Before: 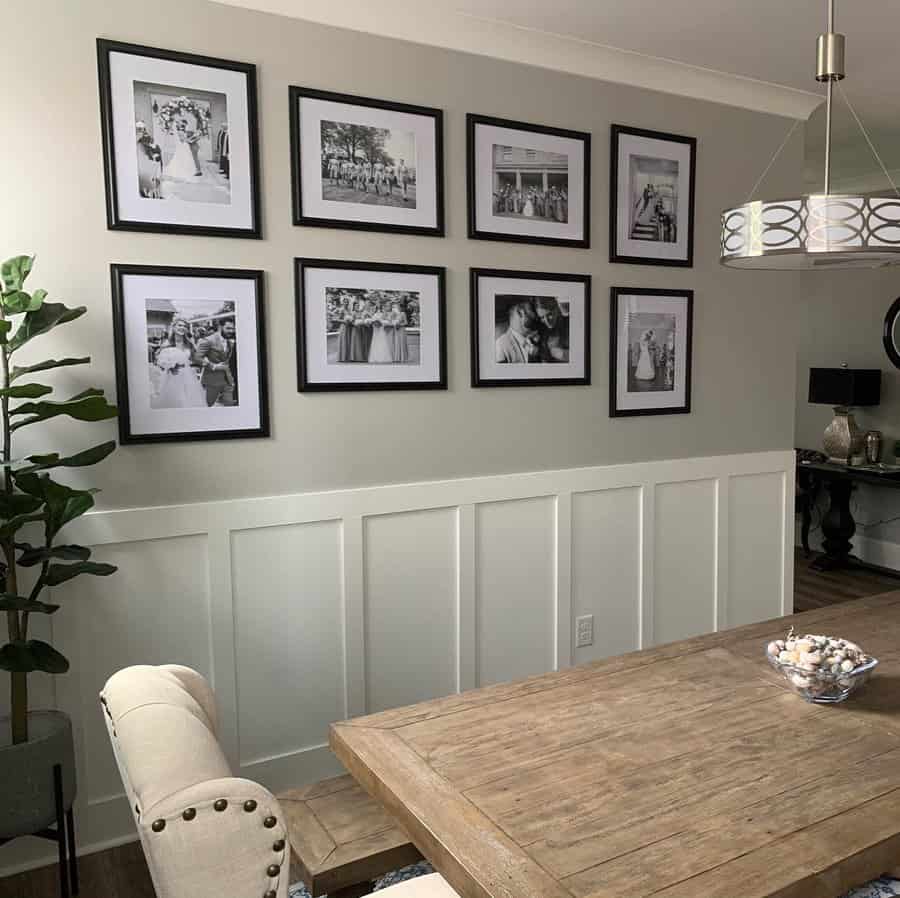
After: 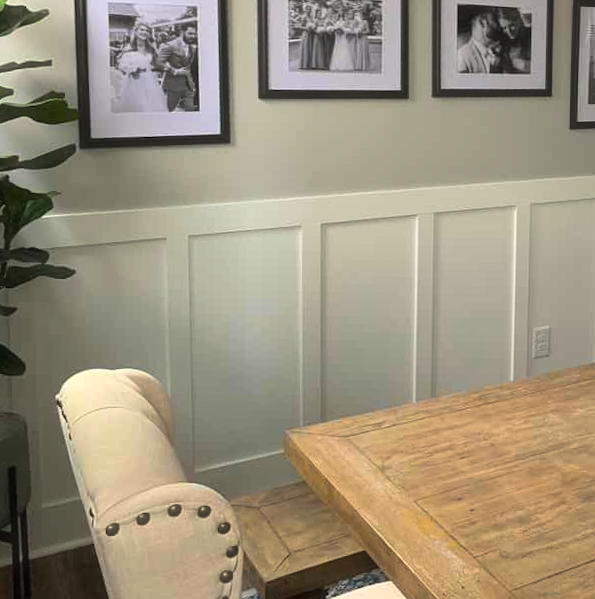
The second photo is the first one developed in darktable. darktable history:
color balance rgb: linear chroma grading › shadows -39.707%, linear chroma grading › highlights 40.108%, linear chroma grading › global chroma 44.994%, linear chroma grading › mid-tones -29.672%, perceptual saturation grading › global saturation 0.682%, global vibrance 9.679%
crop and rotate: angle -0.97°, left 3.697%, top 32.128%, right 28.97%
exposure: compensate highlight preservation false
haze removal: strength -0.09, distance 0.357, compatibility mode true, adaptive false
